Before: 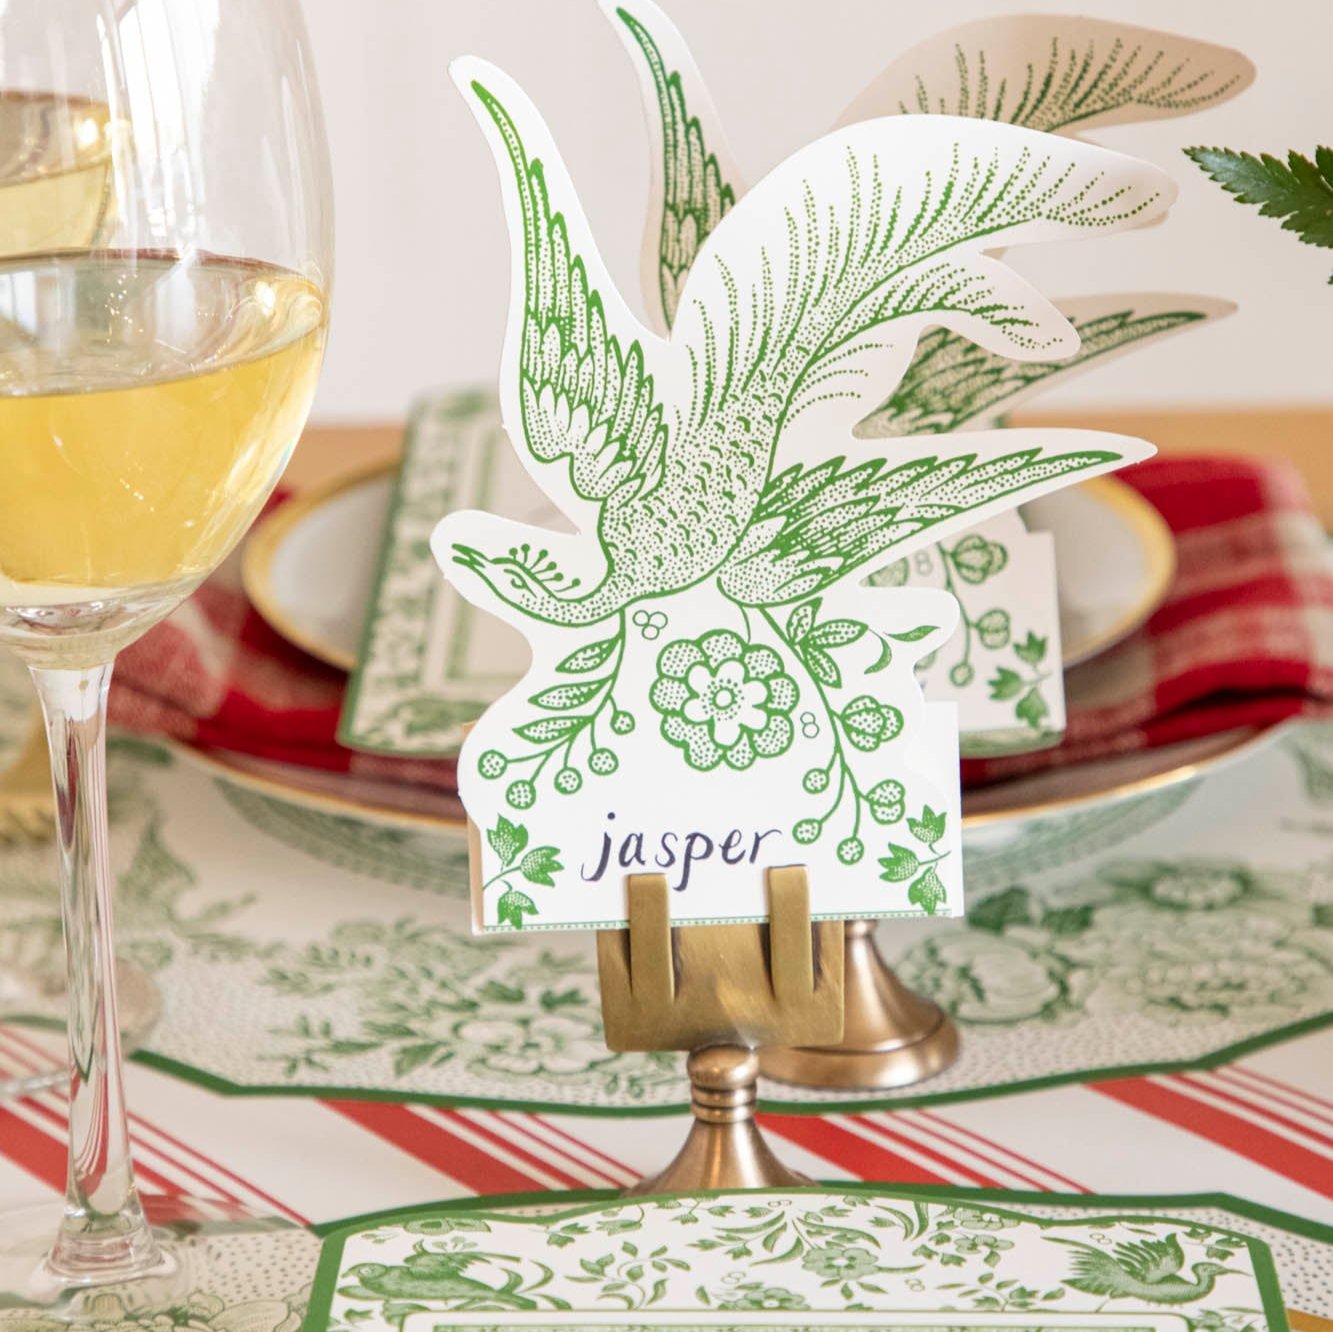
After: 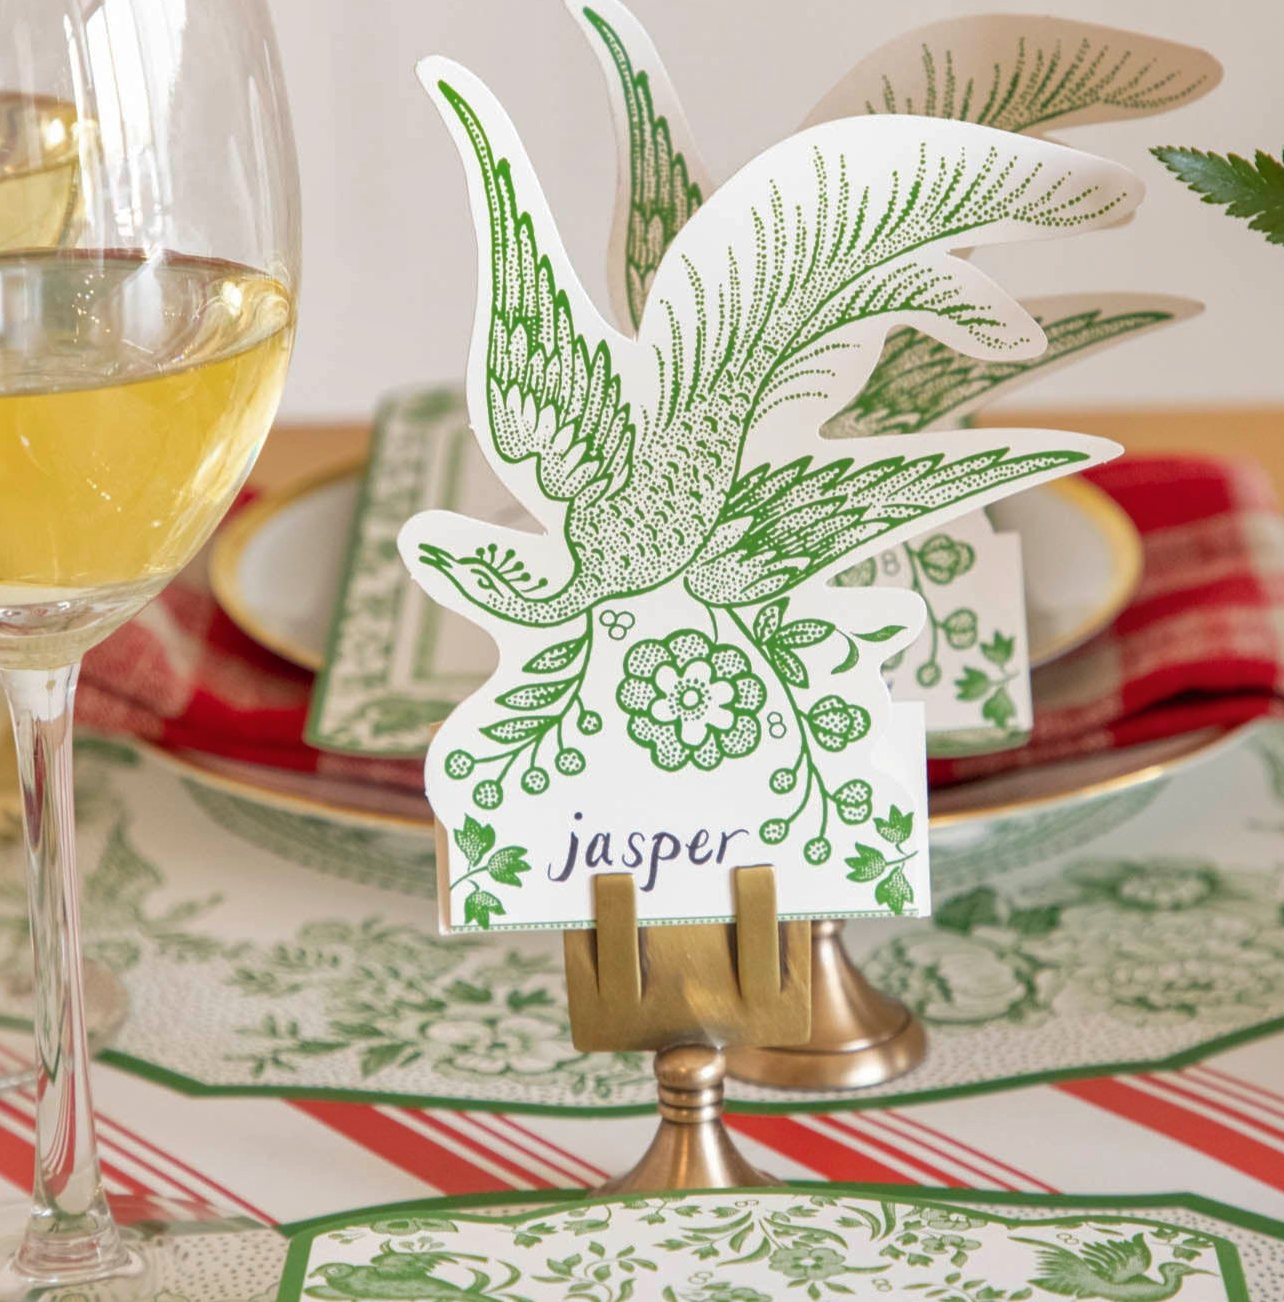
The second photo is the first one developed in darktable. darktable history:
shadows and highlights: on, module defaults
crop and rotate: left 2.536%, right 1.107%, bottom 2.246%
